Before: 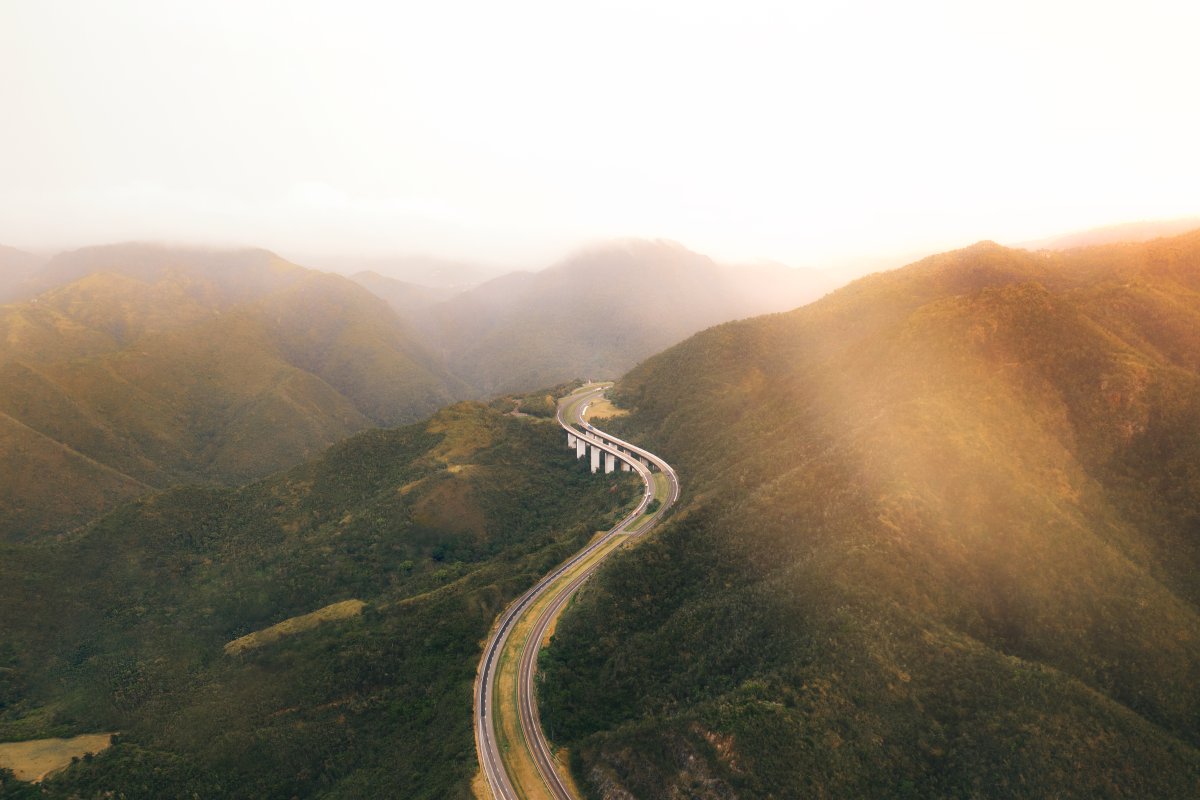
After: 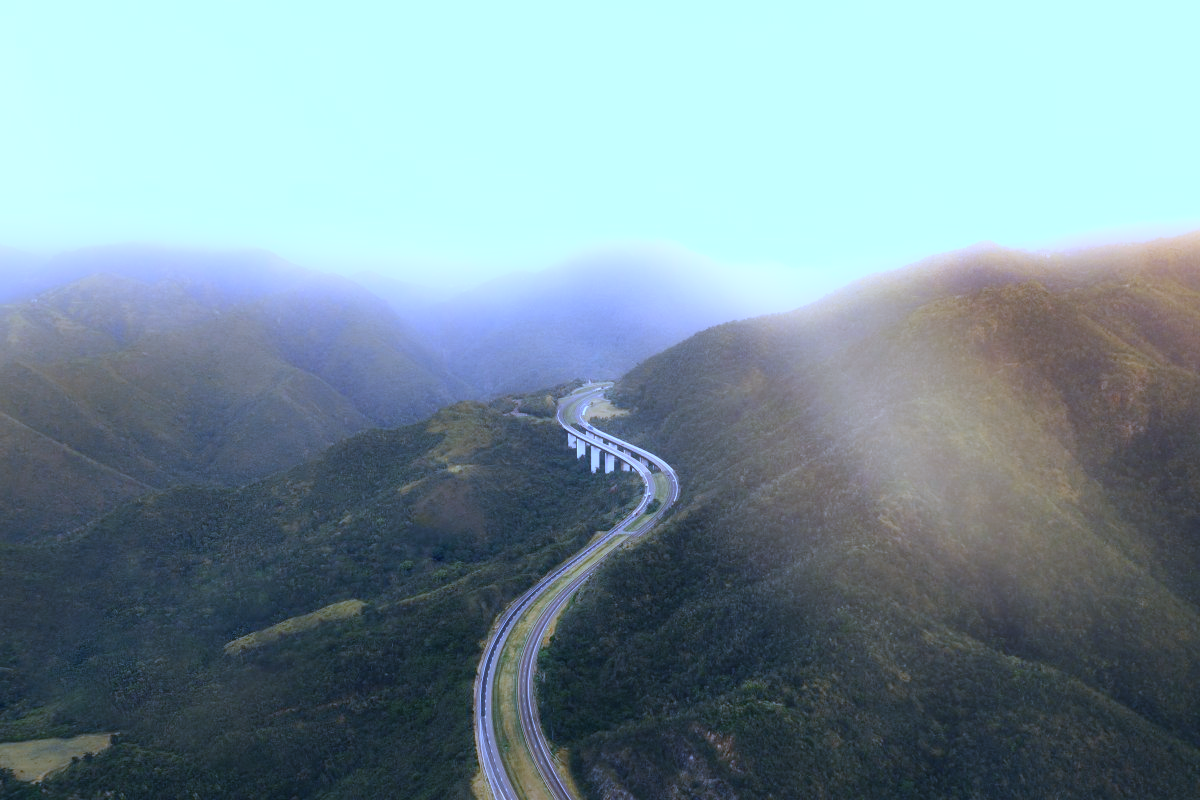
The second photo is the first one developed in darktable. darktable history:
white balance: red 0.766, blue 1.537
bloom: size 5%, threshold 95%, strength 15%
